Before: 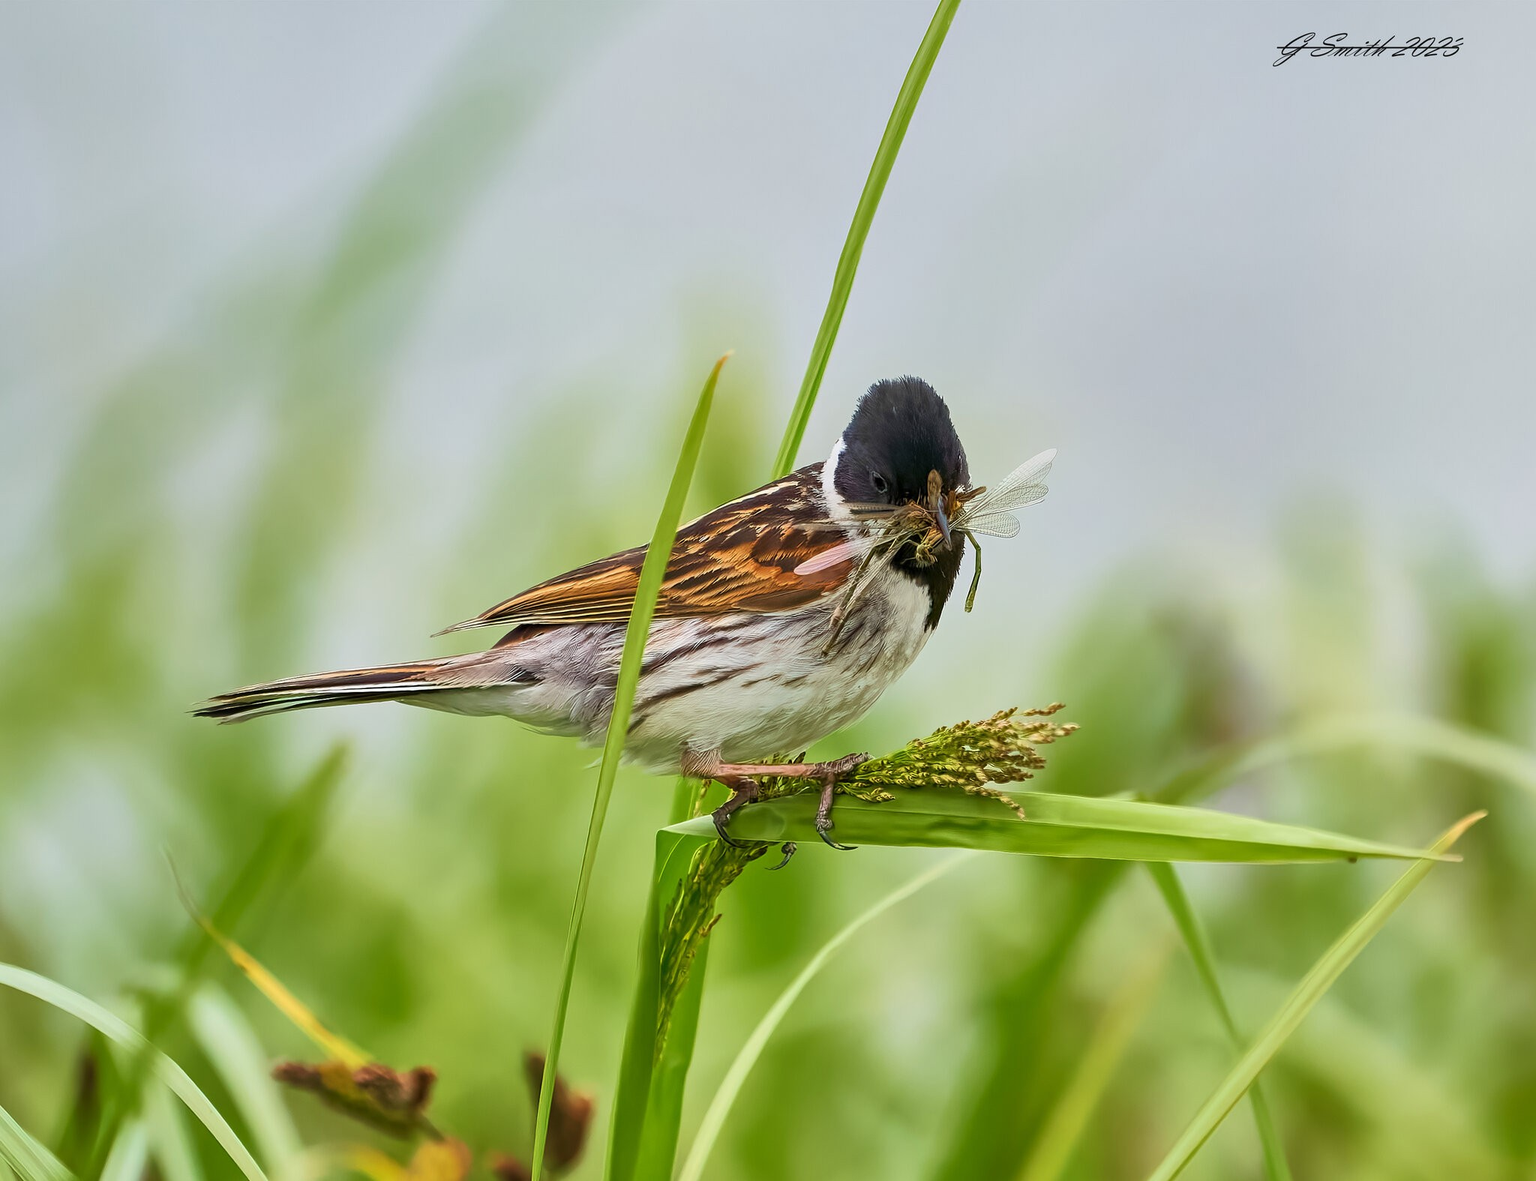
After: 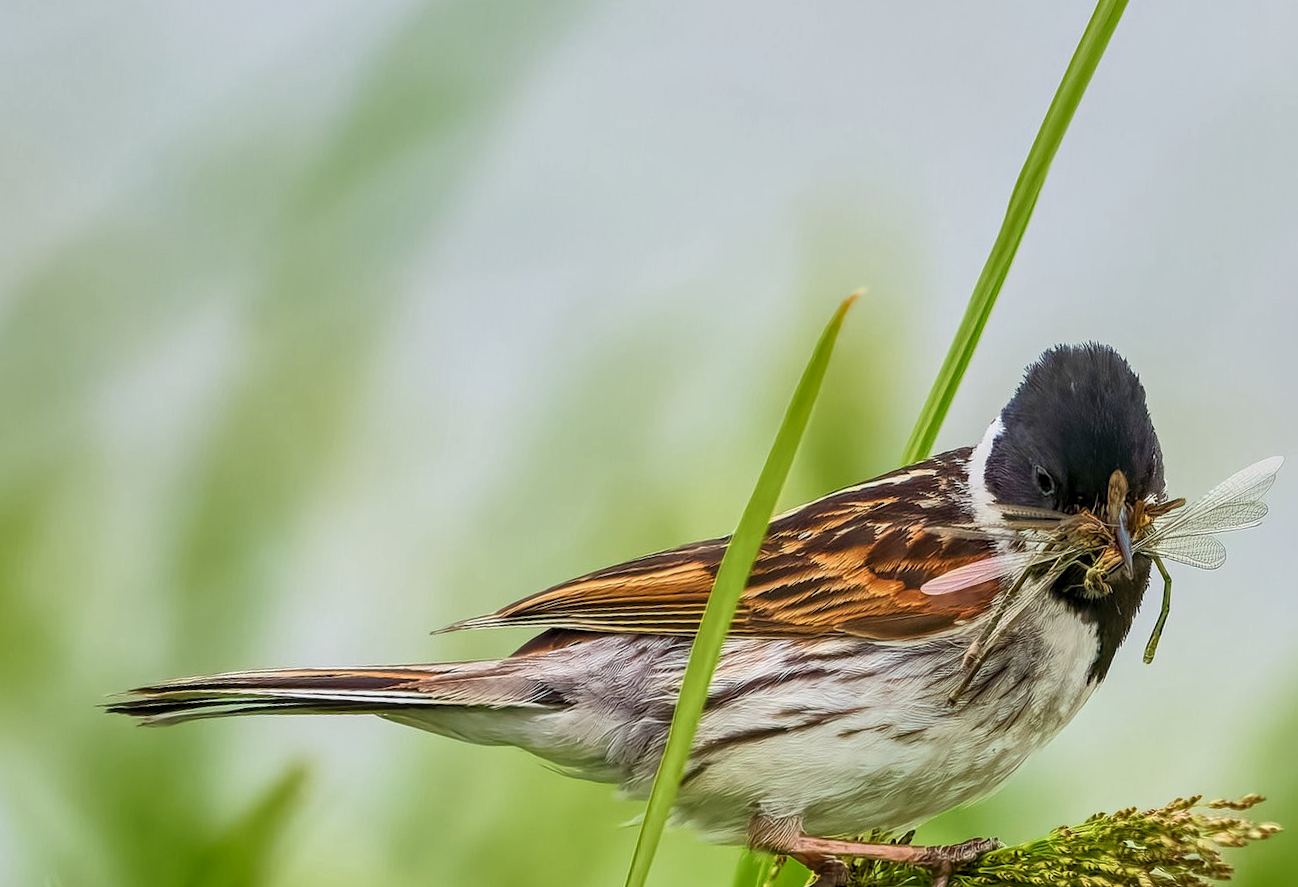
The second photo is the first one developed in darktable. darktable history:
local contrast: on, module defaults
crop and rotate: angle -4.99°, left 2.122%, top 6.945%, right 27.566%, bottom 30.519%
